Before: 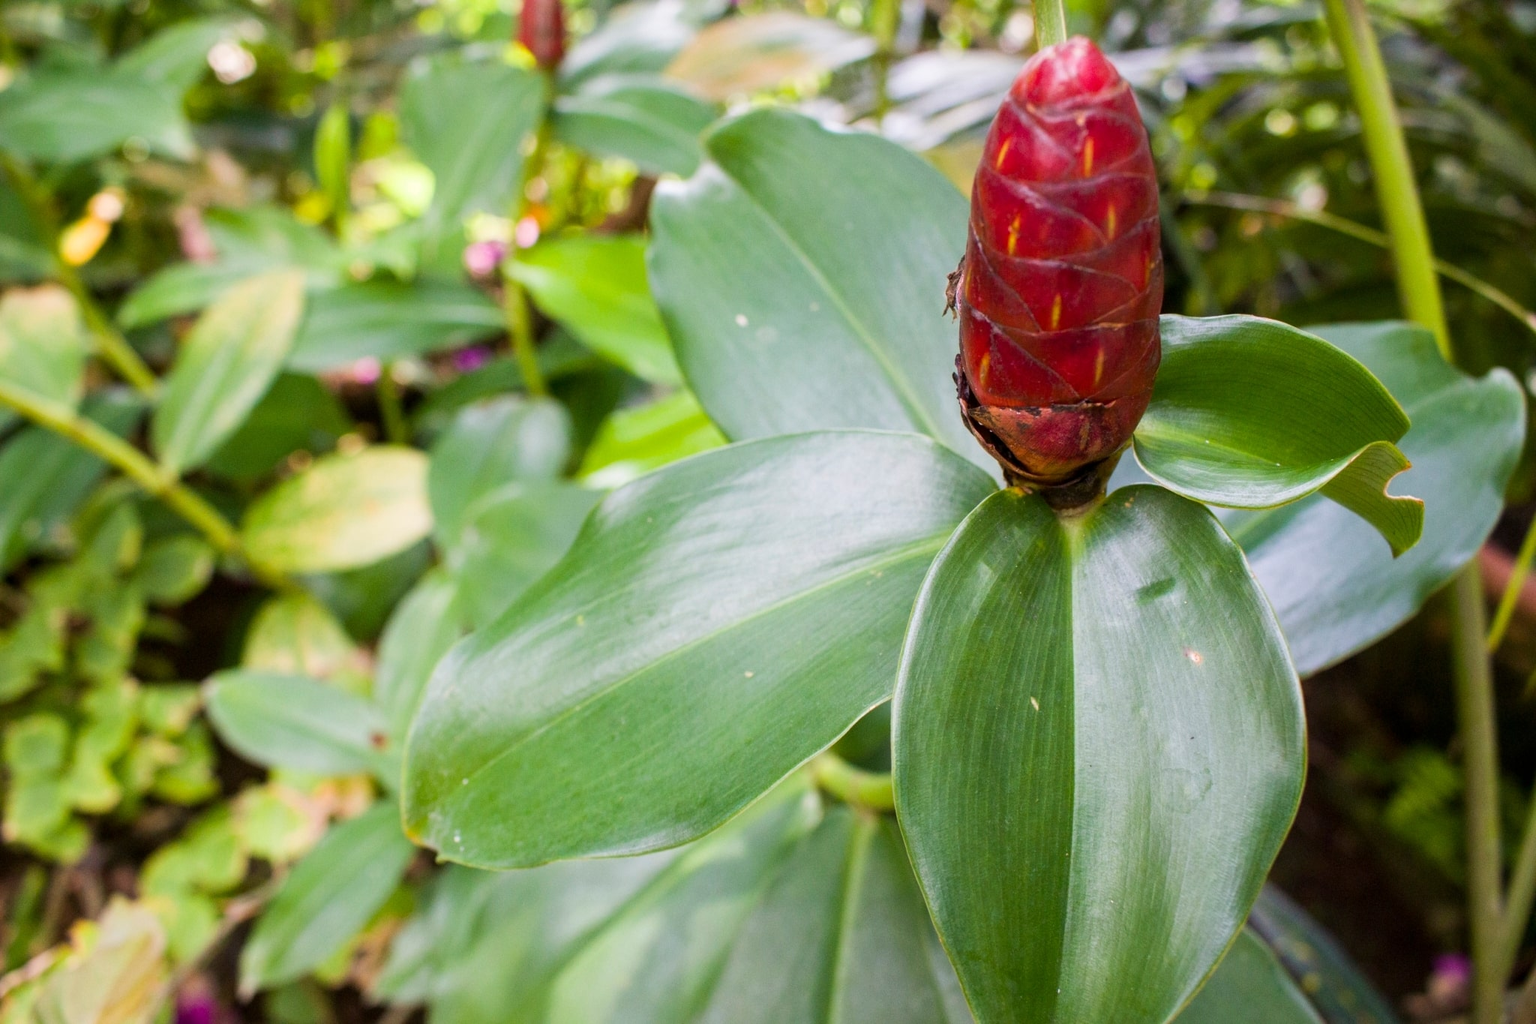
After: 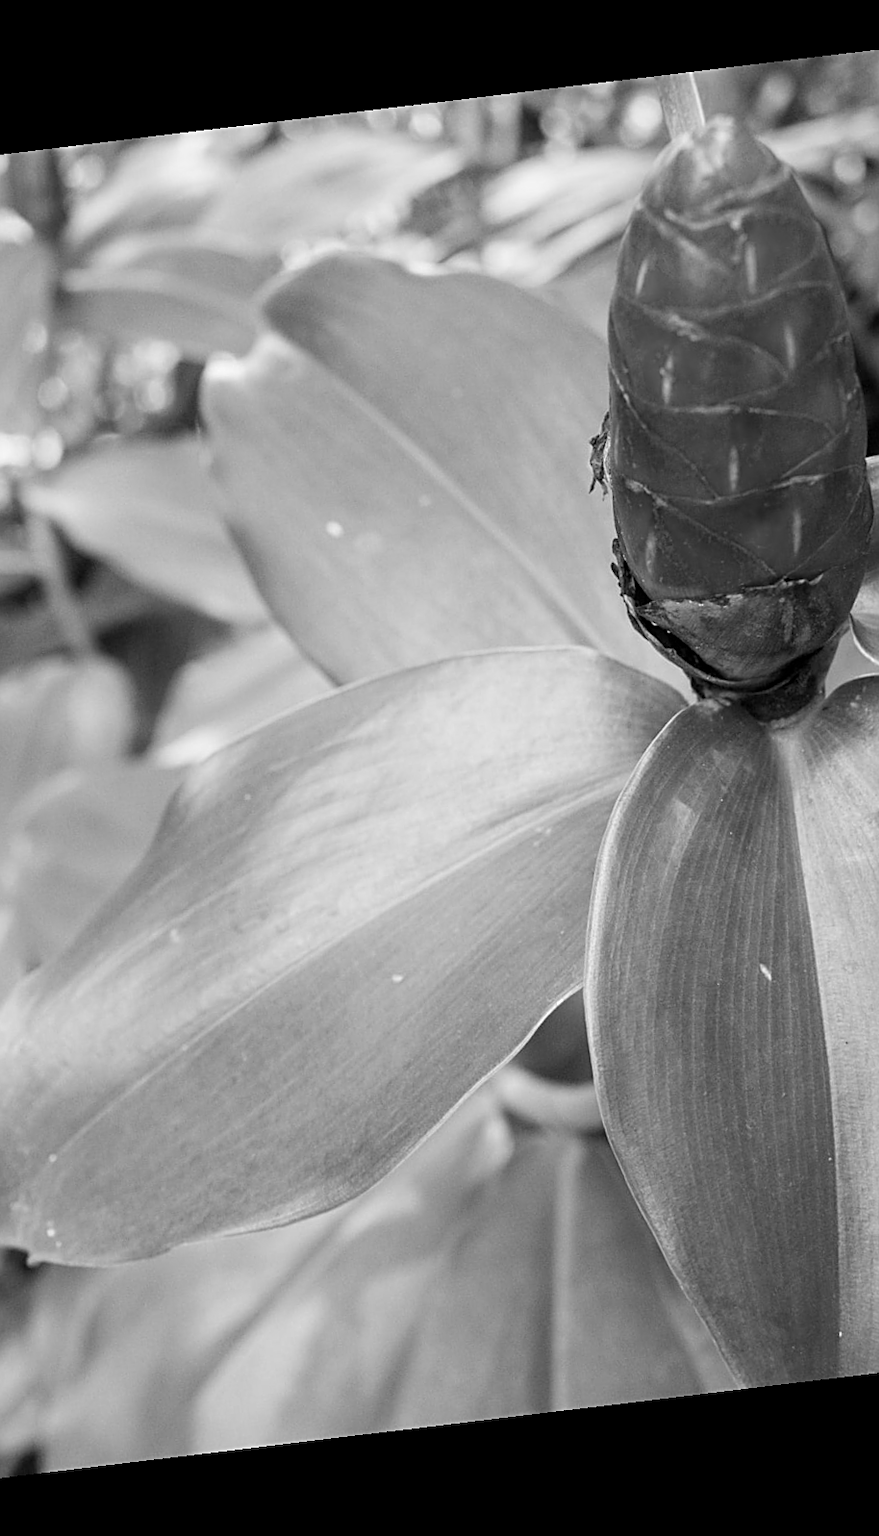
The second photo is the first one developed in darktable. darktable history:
tone equalizer: on, module defaults
monochrome: on, module defaults
crop: left 31.229%, right 27.105%
sharpen: on, module defaults
rotate and perspective: rotation -6.83°, automatic cropping off
